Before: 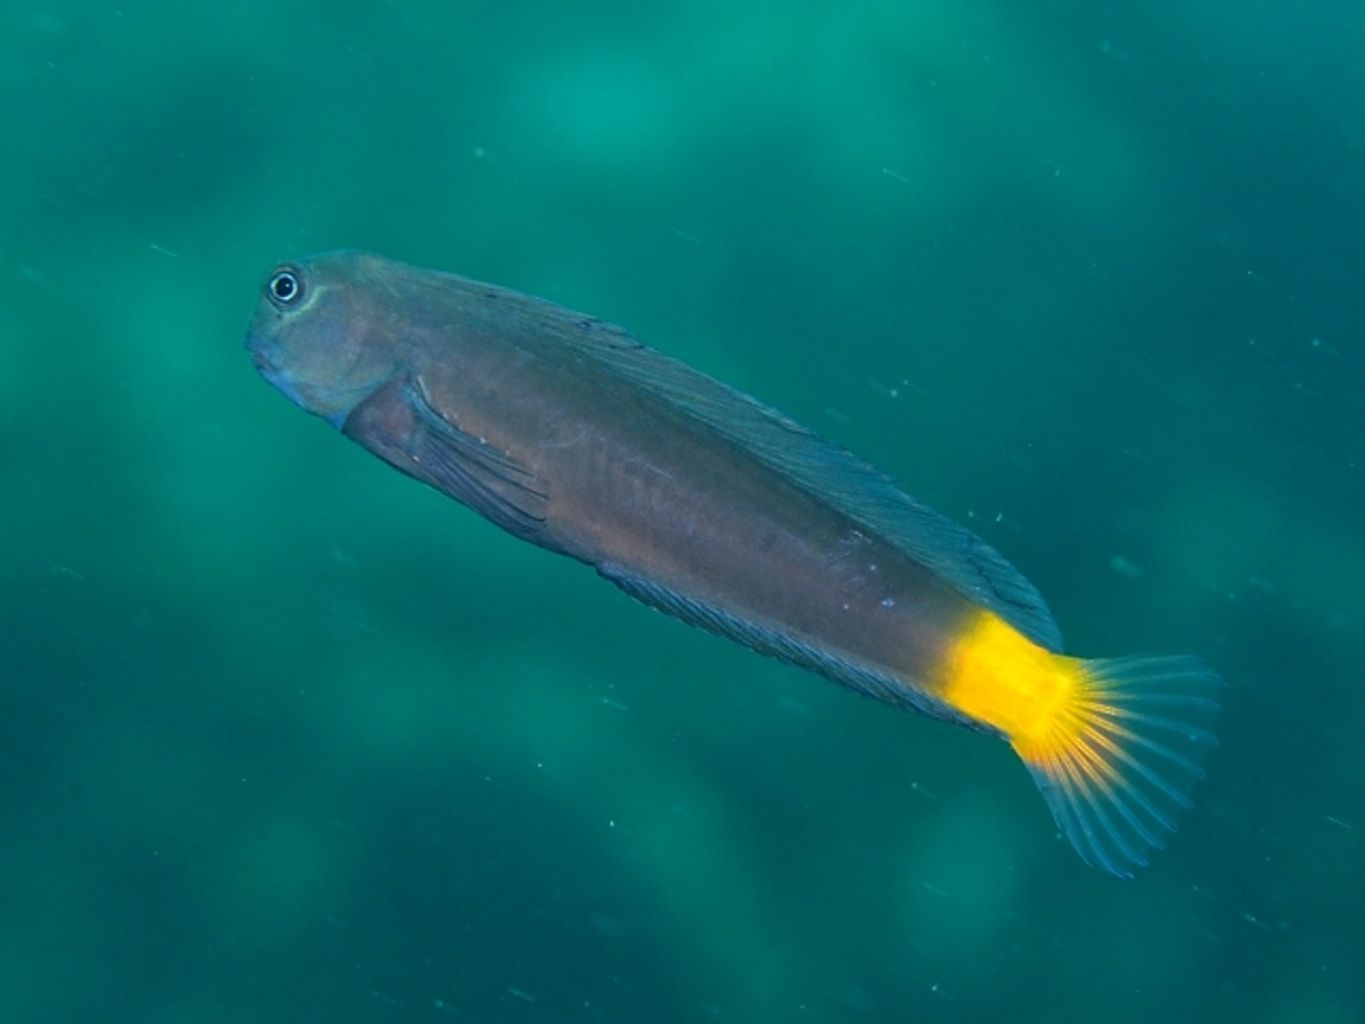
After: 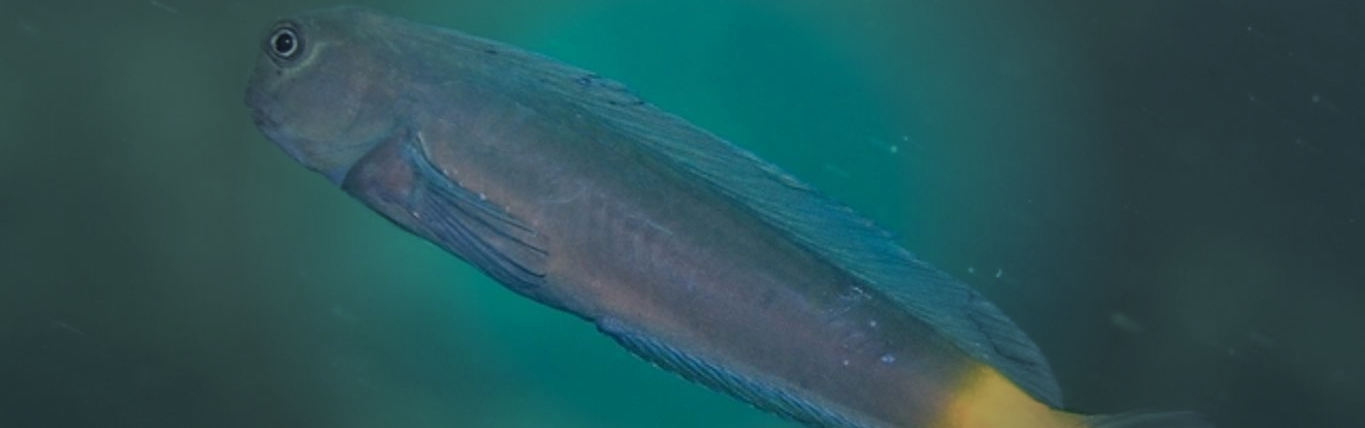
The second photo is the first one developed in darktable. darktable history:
crop and rotate: top 23.84%, bottom 34.294%
filmic rgb: middle gray luminance 18.42%, black relative exposure -10.5 EV, white relative exposure 3.4 EV, threshold 6 EV, target black luminance 0%, hardness 6.03, latitude 99%, contrast 0.847, shadows ↔ highlights balance 0.505%, add noise in highlights 0, preserve chrominance max RGB, color science v3 (2019), use custom middle-gray values true, iterations of high-quality reconstruction 0, contrast in highlights soft, enable highlight reconstruction true
vignetting: fall-off start 31.28%, fall-off radius 34.64%, brightness -0.575
